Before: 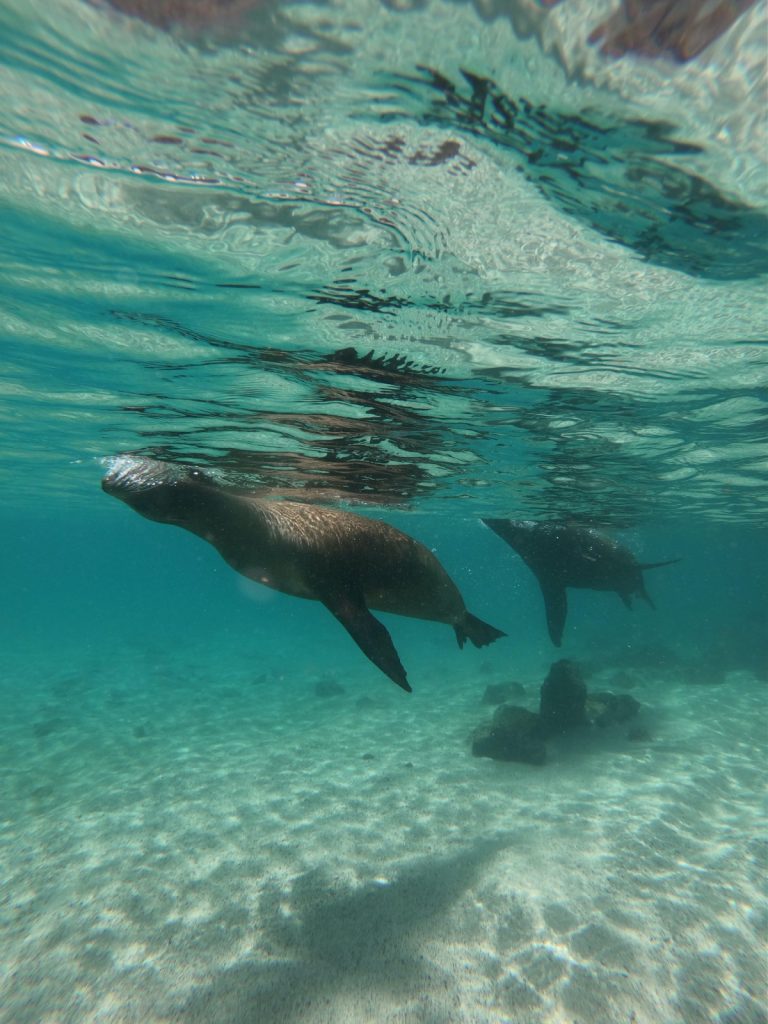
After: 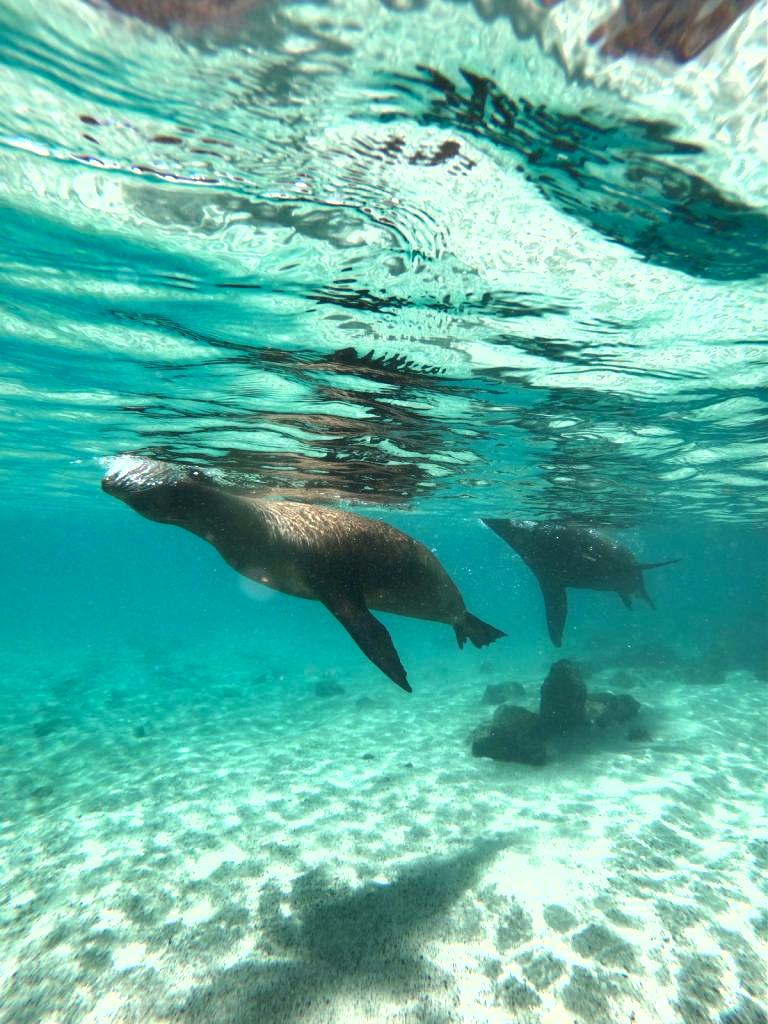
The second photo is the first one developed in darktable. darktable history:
levels: levels [0.012, 0.367, 0.697]
shadows and highlights: low approximation 0.01, soften with gaussian
